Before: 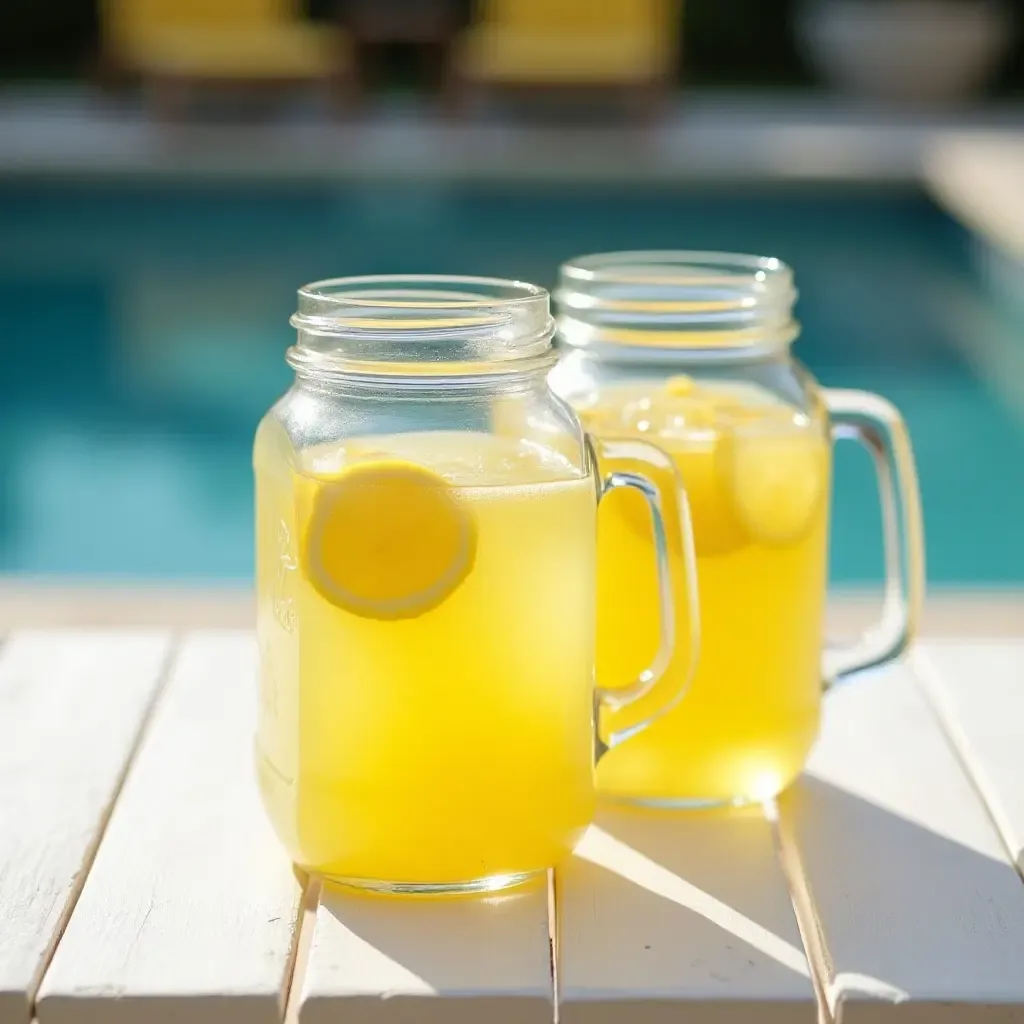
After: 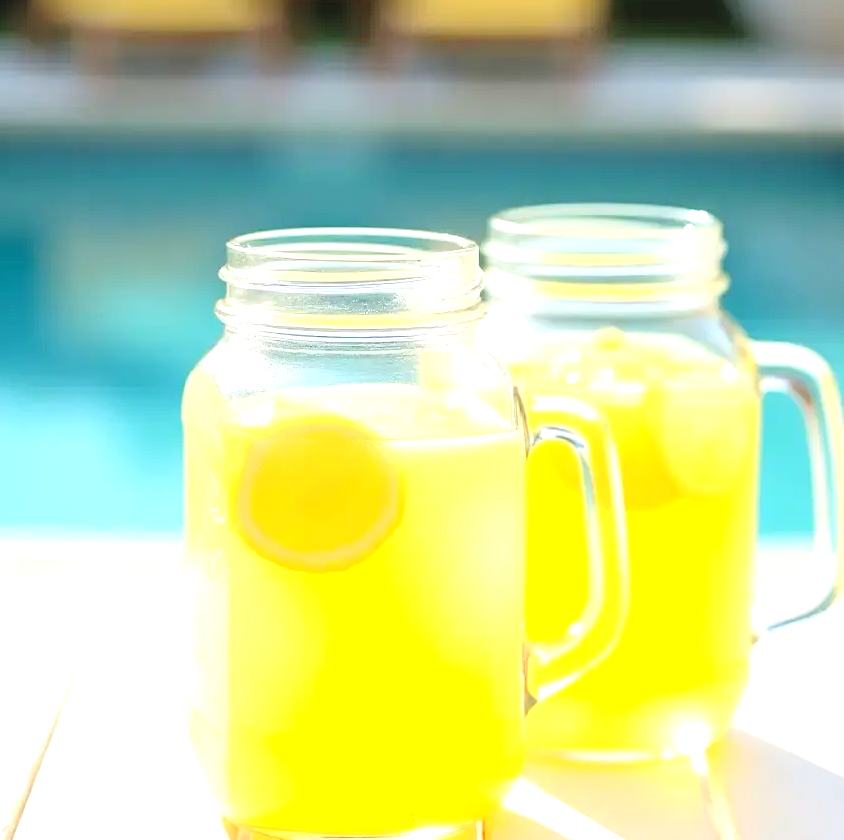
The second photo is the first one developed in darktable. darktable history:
contrast brightness saturation: contrast 0.048, brightness 0.065, saturation 0.007
crop and rotate: left 7.006%, top 4.664%, right 10.519%, bottom 13.22%
sharpen: amount 0.209
levels: levels [0.044, 0.416, 0.908]
exposure: exposure 0.6 EV, compensate highlight preservation false
